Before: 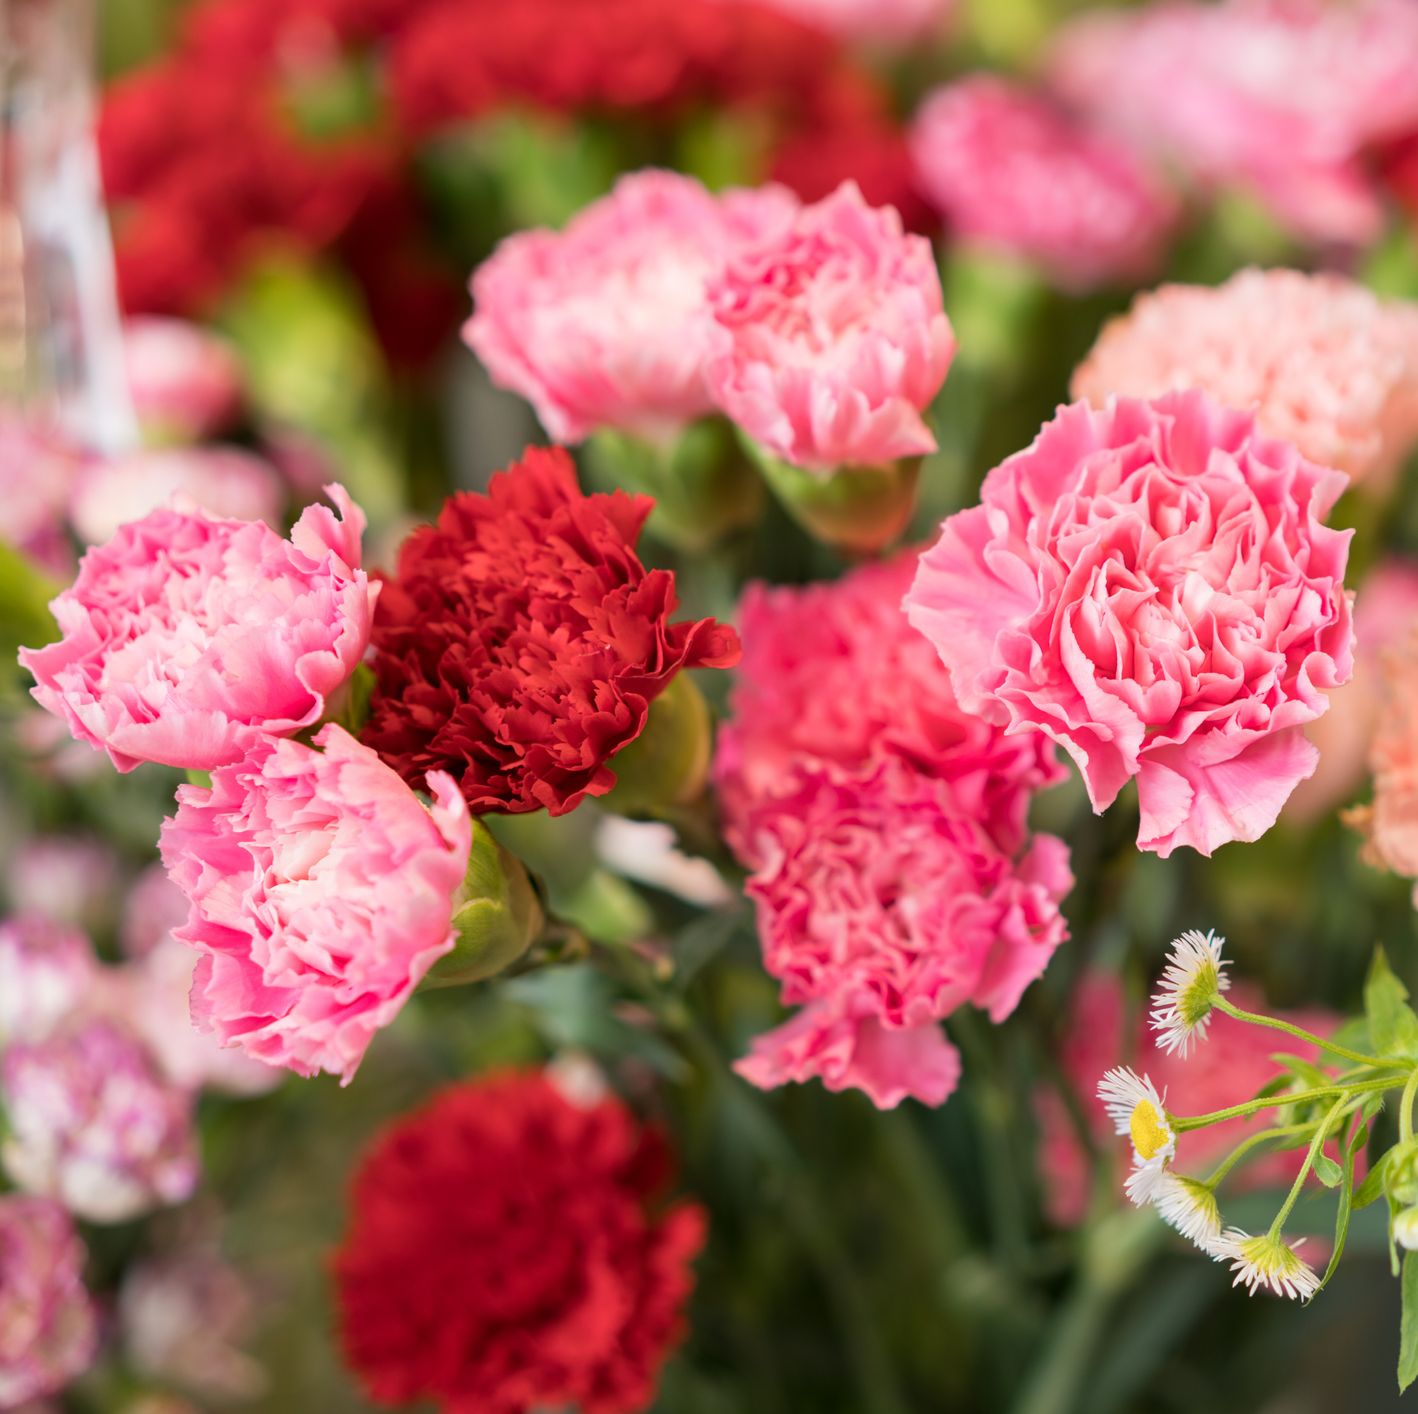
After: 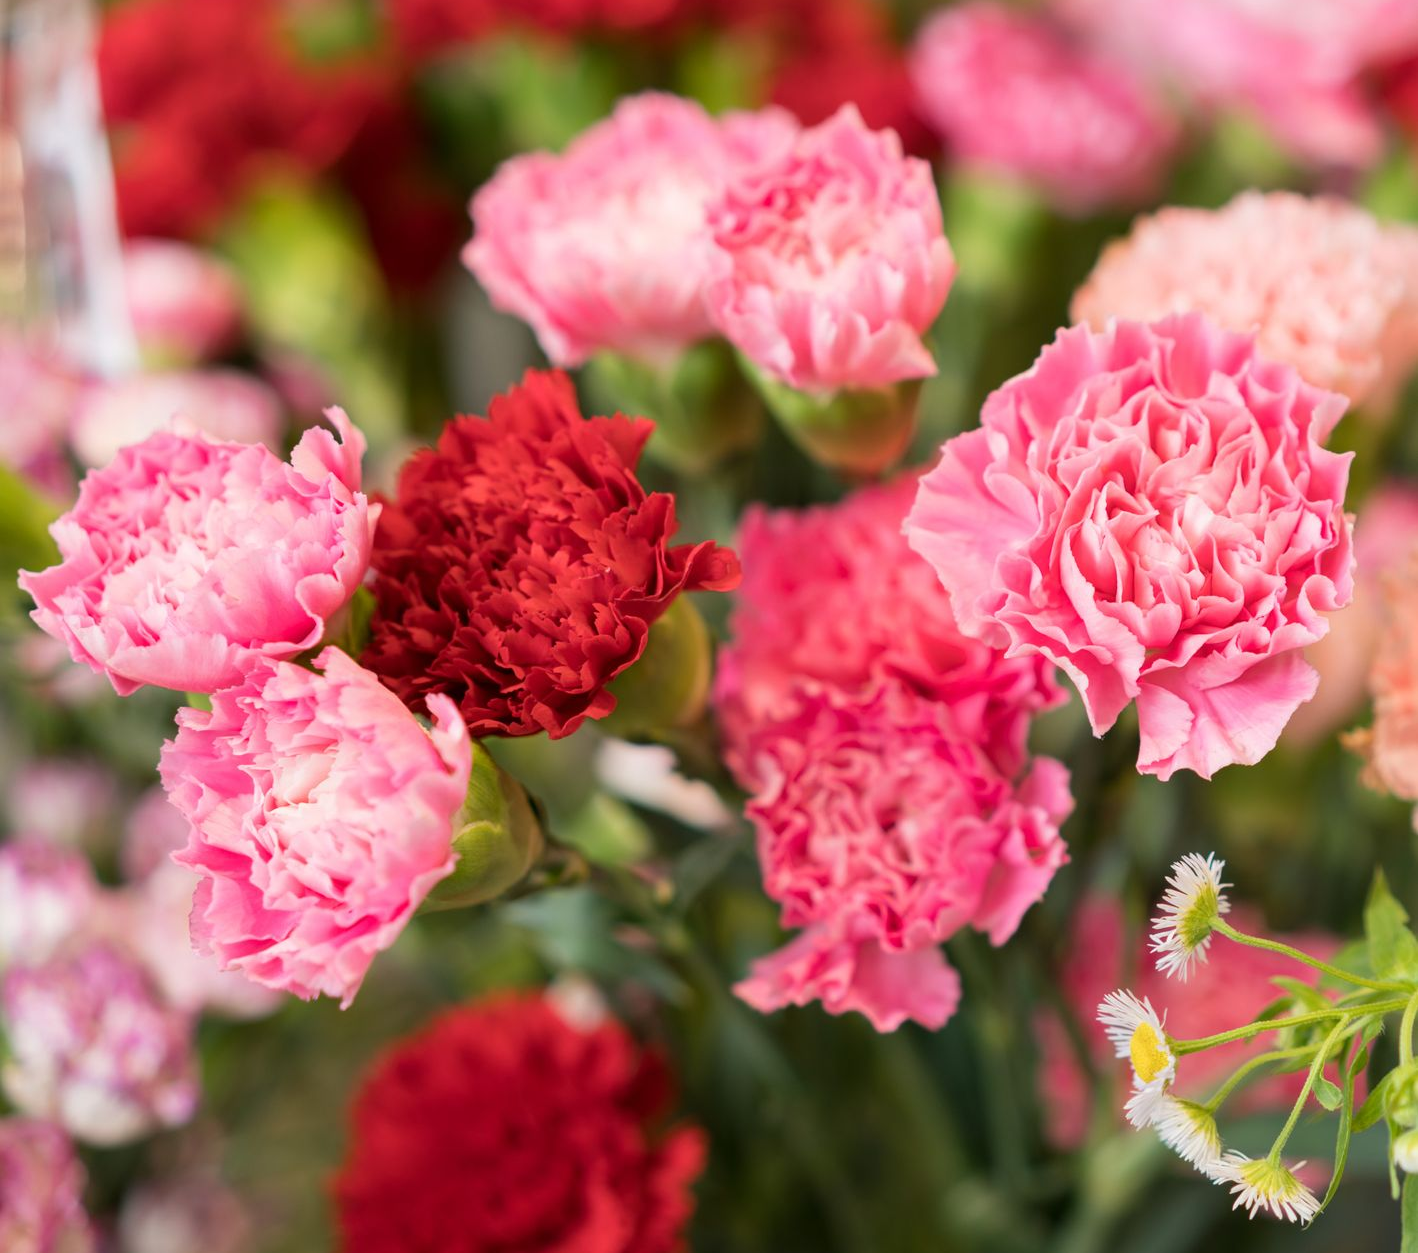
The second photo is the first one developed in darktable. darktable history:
crop and rotate: top 5.467%, bottom 5.889%
